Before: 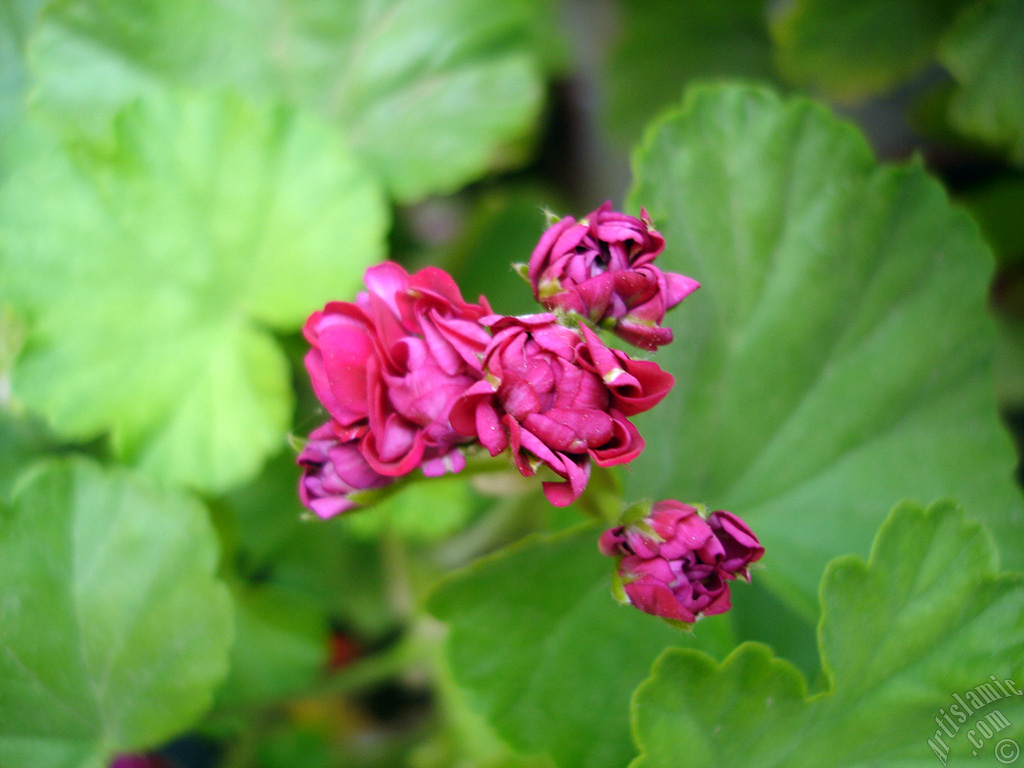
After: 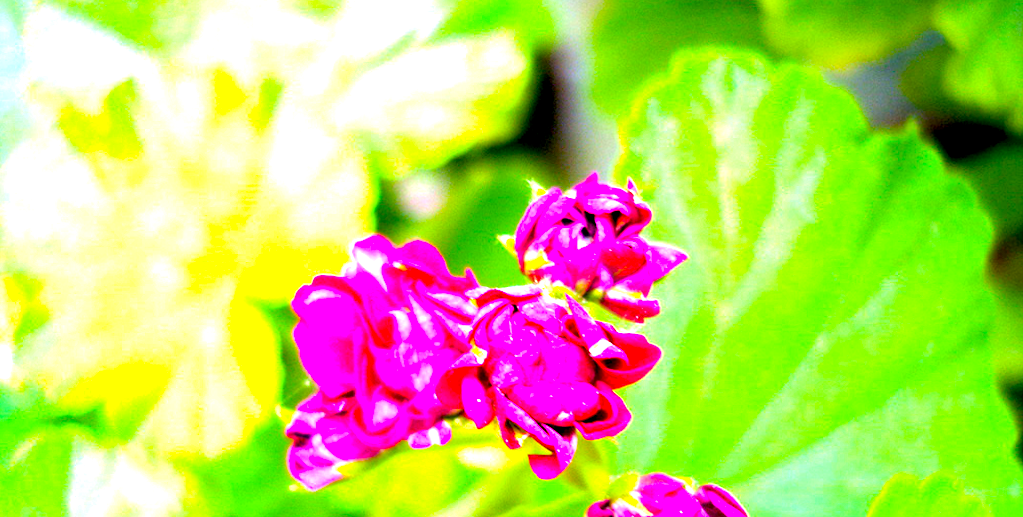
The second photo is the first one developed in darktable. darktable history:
crop and rotate: top 4.848%, bottom 29.503%
color balance rgb: perceptual saturation grading › global saturation 36%, perceptual brilliance grading › global brilliance 10%, global vibrance 20%
exposure: black level correction 0.005, exposure 2.084 EV, compensate highlight preservation false
rotate and perspective: lens shift (horizontal) -0.055, automatic cropping off
